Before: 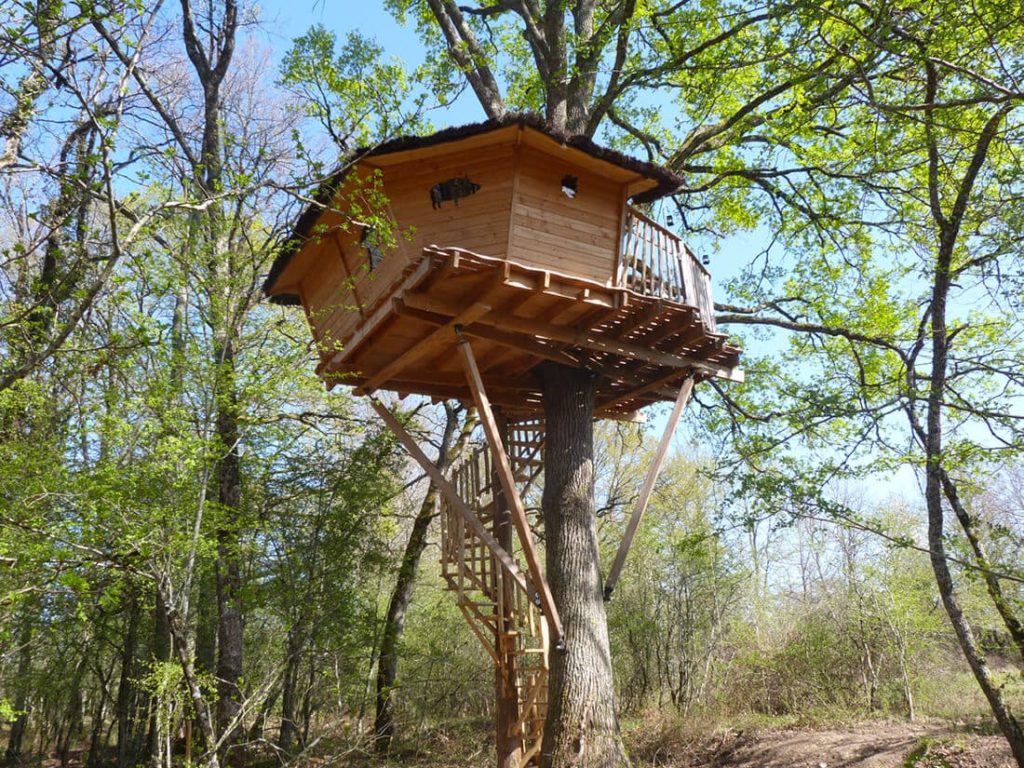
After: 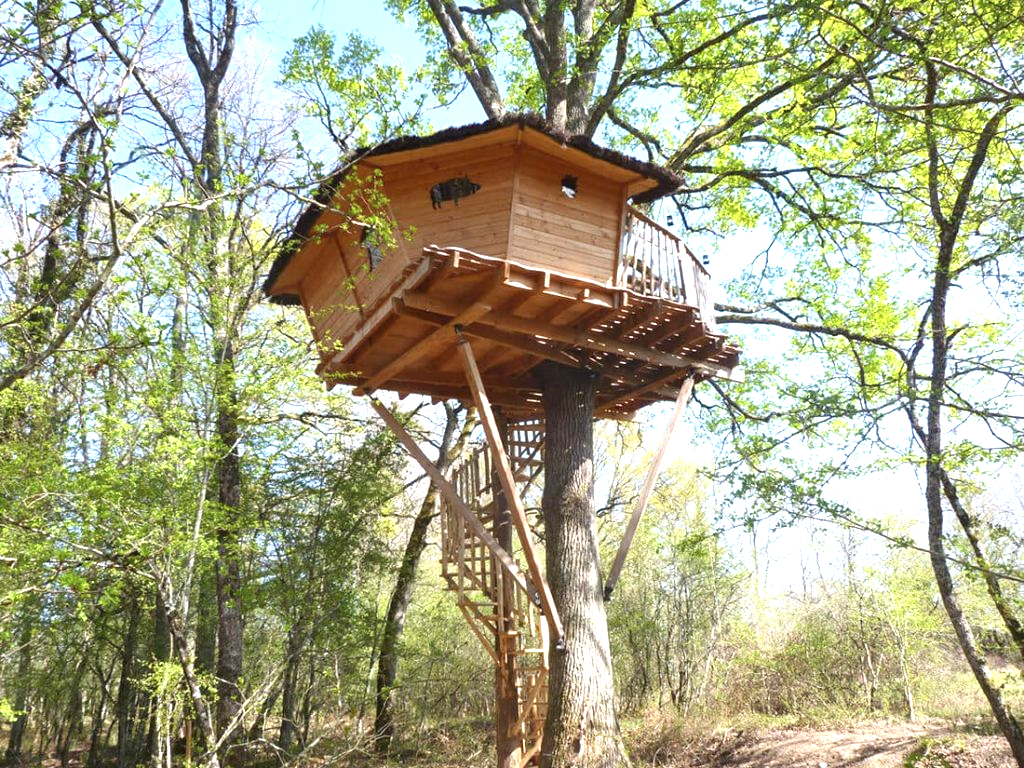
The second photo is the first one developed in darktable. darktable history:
exposure: black level correction 0, exposure 1 EV, compensate exposure bias true, compensate highlight preservation false
color calibration: illuminant same as pipeline (D50), adaptation none (bypass), gamut compression 1.72
contrast brightness saturation: saturation -0.05
